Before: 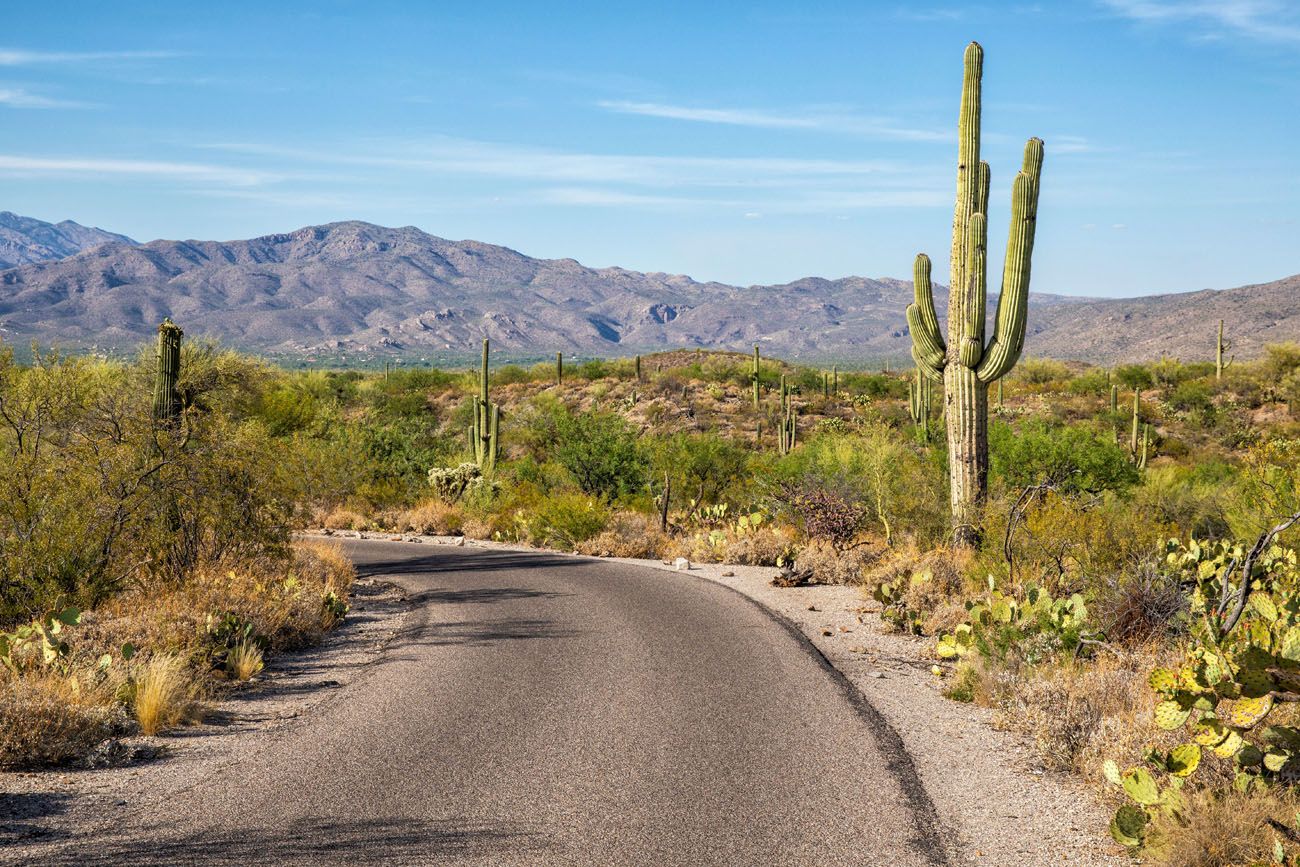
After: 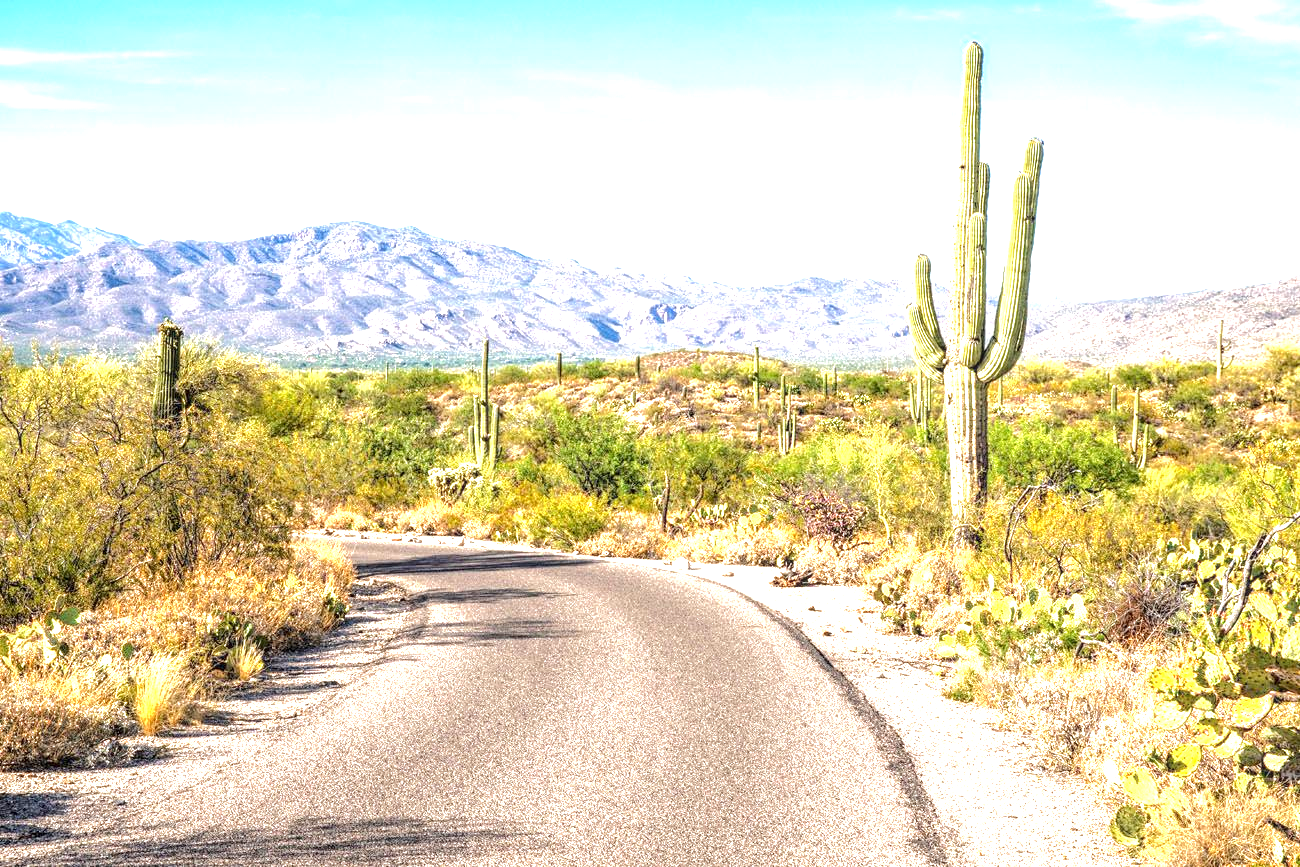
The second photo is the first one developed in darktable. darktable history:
exposure: black level correction 0, exposure 1.7 EV, compensate exposure bias true, compensate highlight preservation false
base curve: curves: ch0 [(0, 0) (0.235, 0.266) (0.503, 0.496) (0.786, 0.72) (1, 1)]
local contrast: detail 130%
